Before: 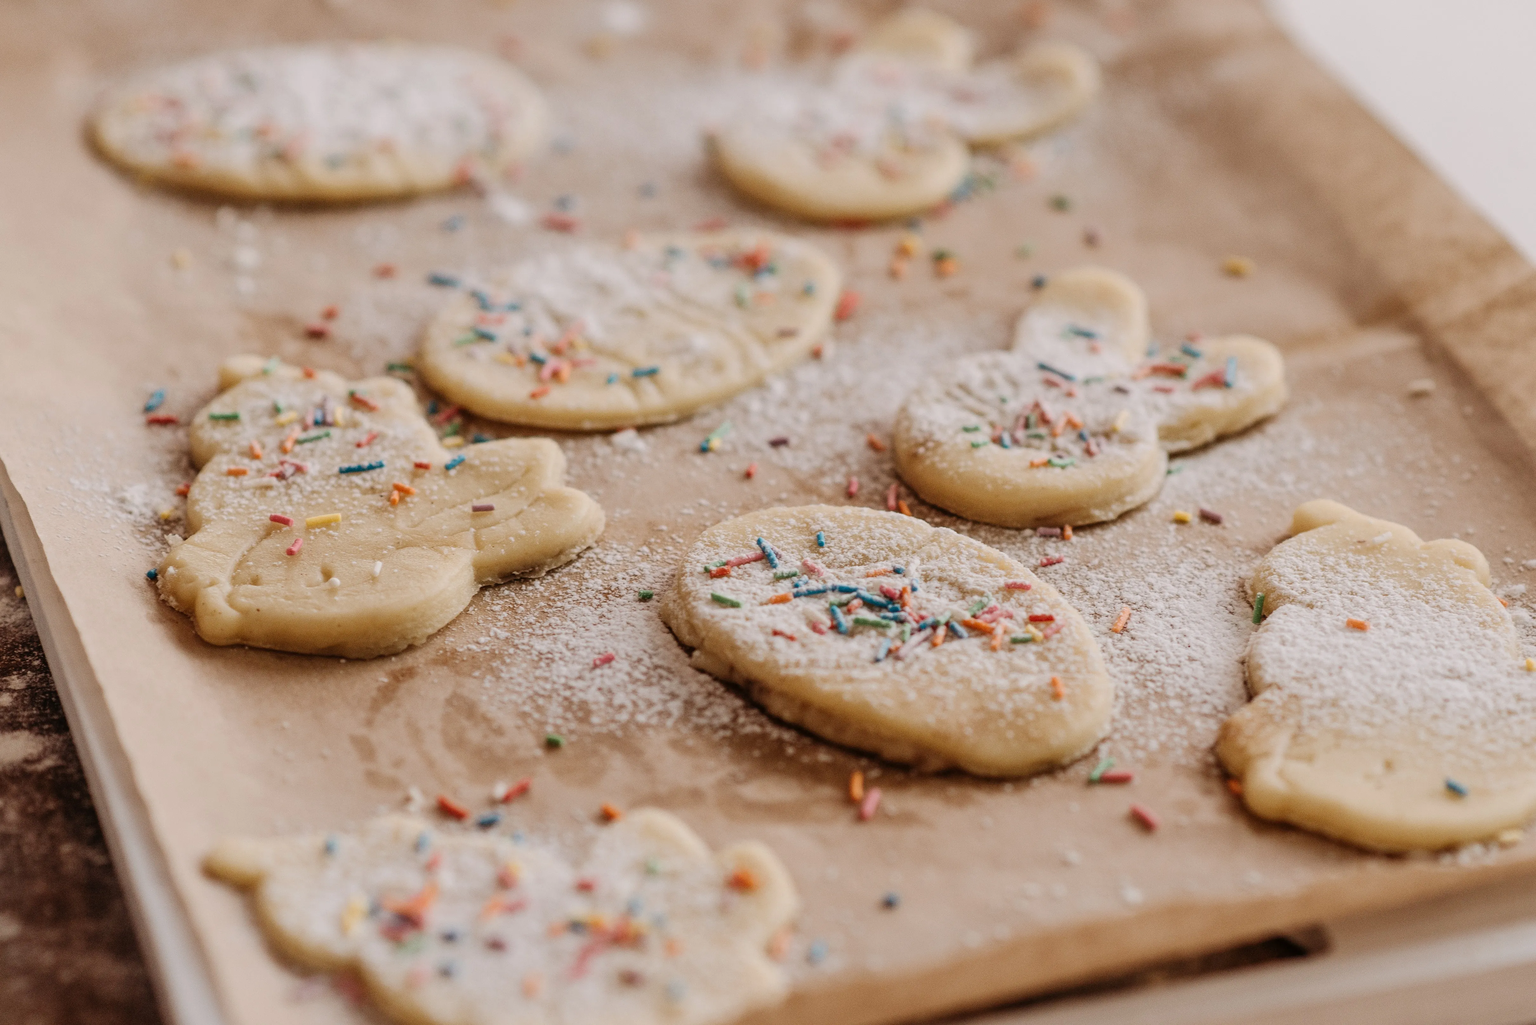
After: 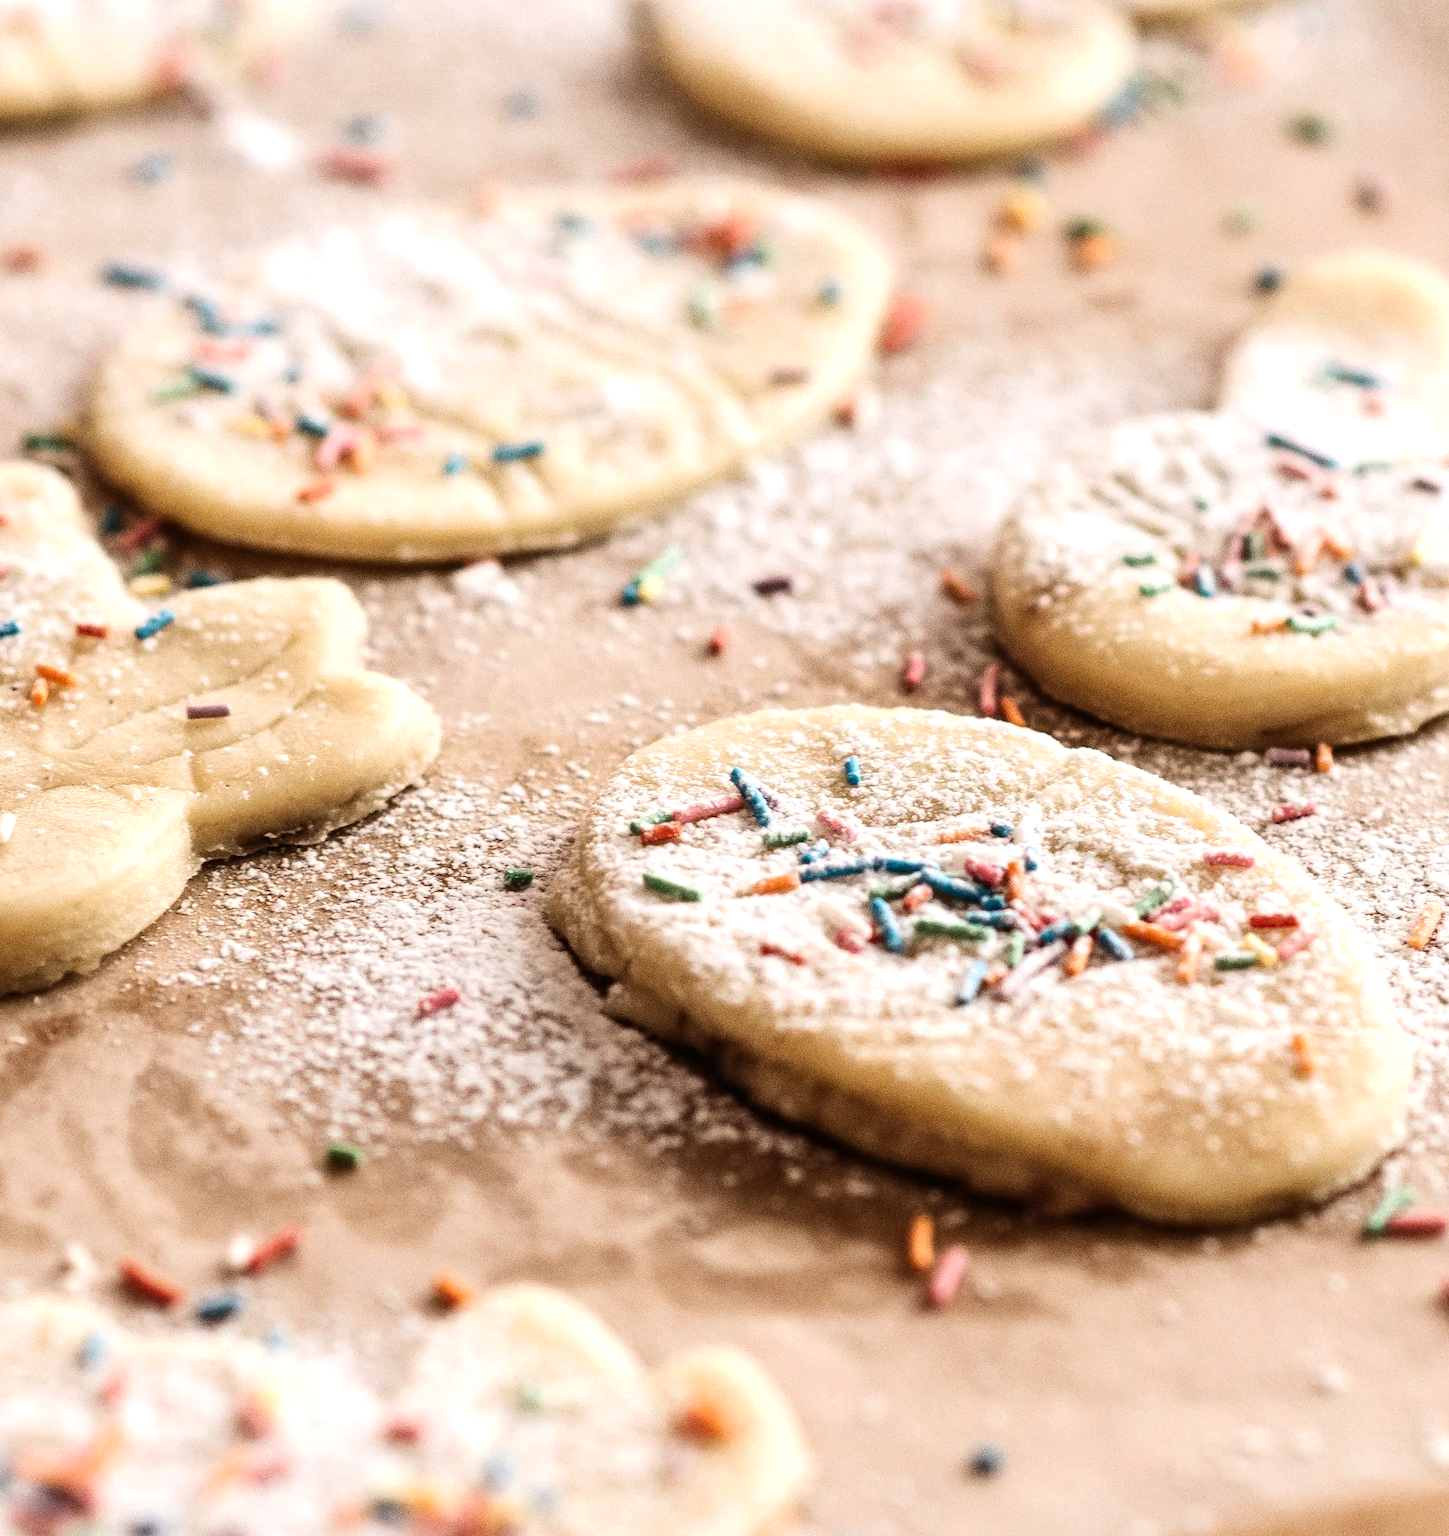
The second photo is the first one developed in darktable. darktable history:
tone equalizer: -8 EV -1.08 EV, -7 EV -1.01 EV, -6 EV -0.867 EV, -5 EV -0.578 EV, -3 EV 0.578 EV, -2 EV 0.867 EV, -1 EV 1.01 EV, +0 EV 1.08 EV, edges refinement/feathering 500, mask exposure compensation -1.57 EV, preserve details no
crop and rotate: angle 0.02°, left 24.353%, top 13.219%, right 26.156%, bottom 8.224%
